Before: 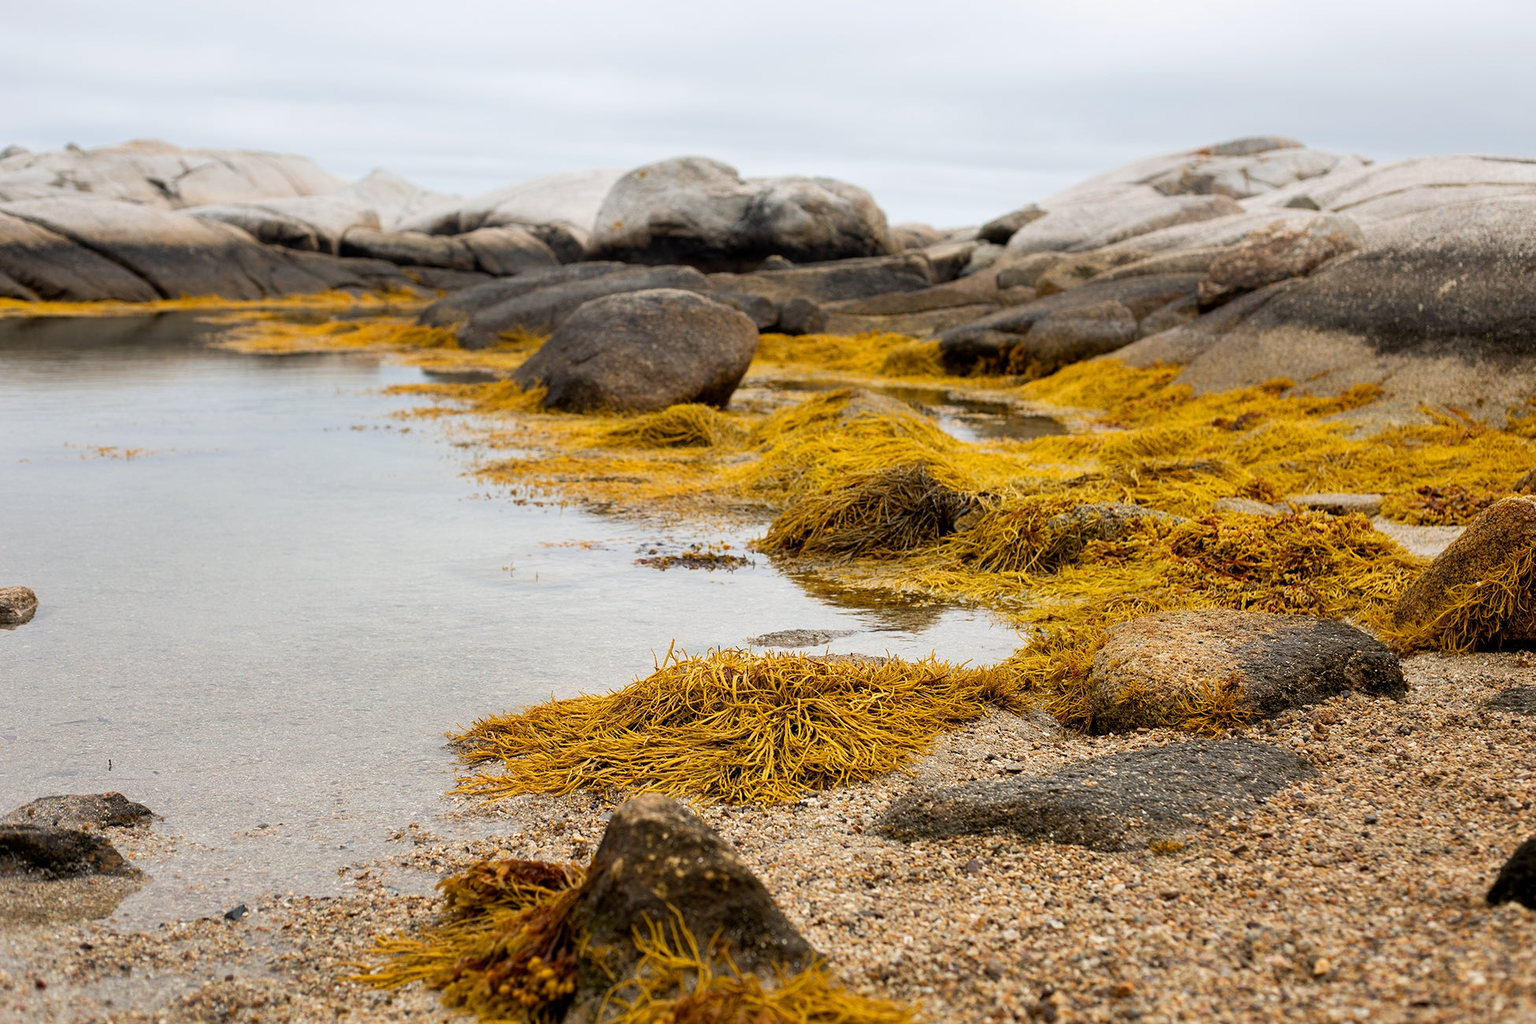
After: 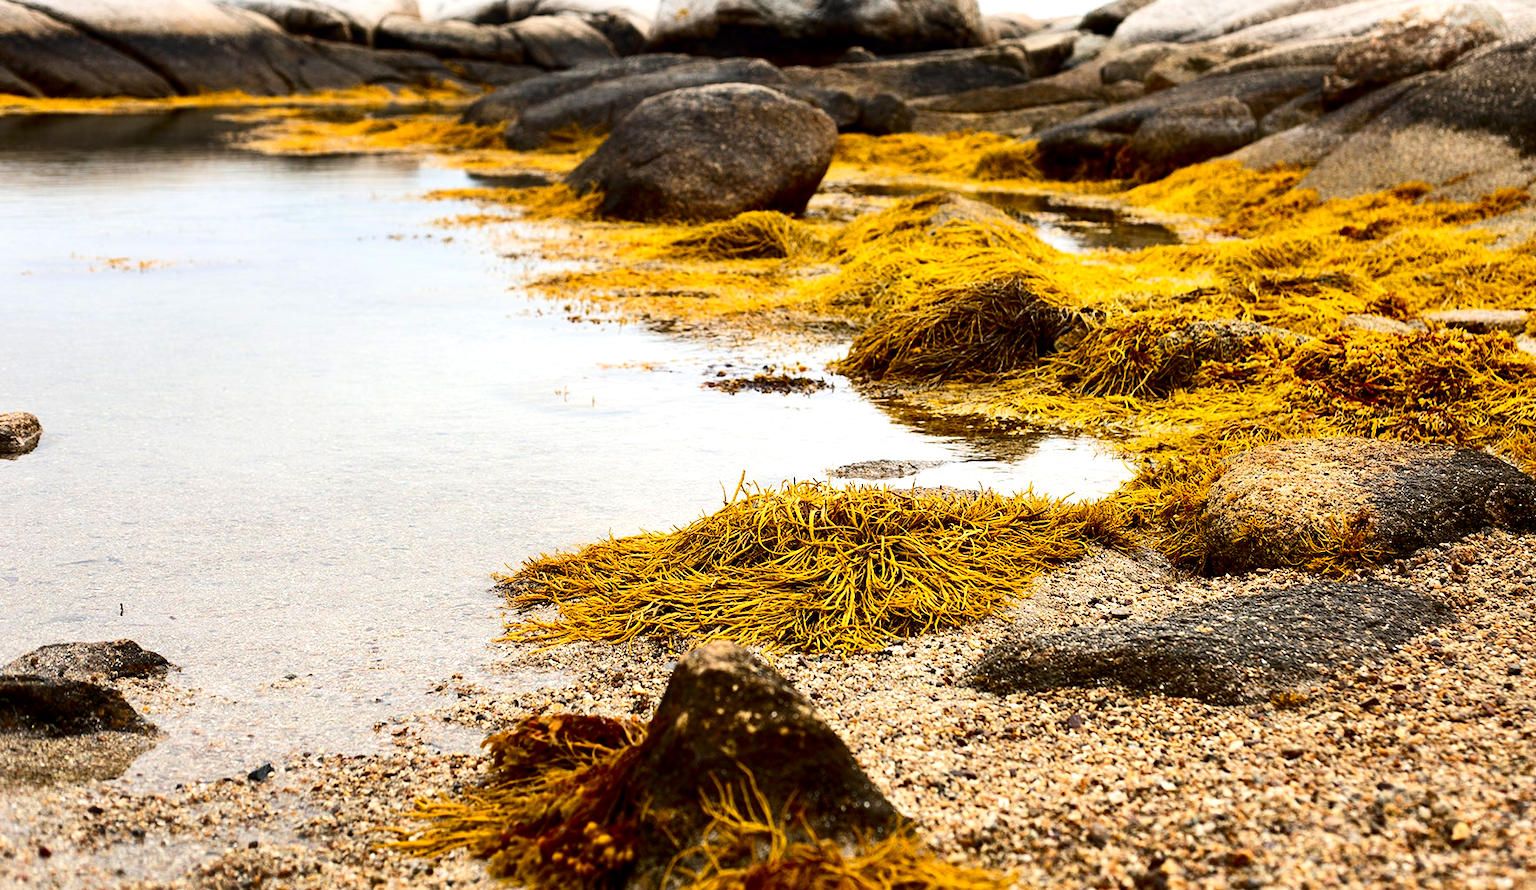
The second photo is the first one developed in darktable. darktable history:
contrast brightness saturation: contrast 0.24, brightness -0.24, saturation 0.14
exposure: exposure 0.6 EV, compensate highlight preservation false
crop: top 20.916%, right 9.437%, bottom 0.316%
